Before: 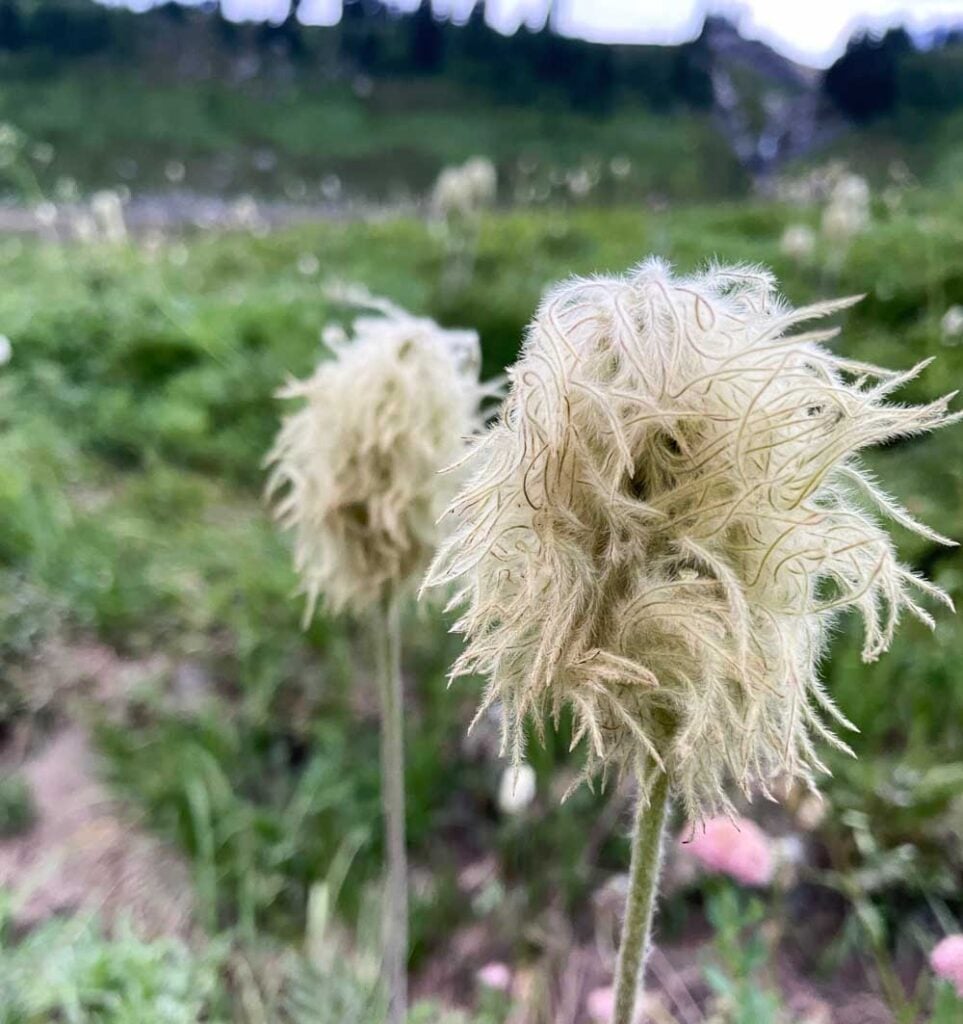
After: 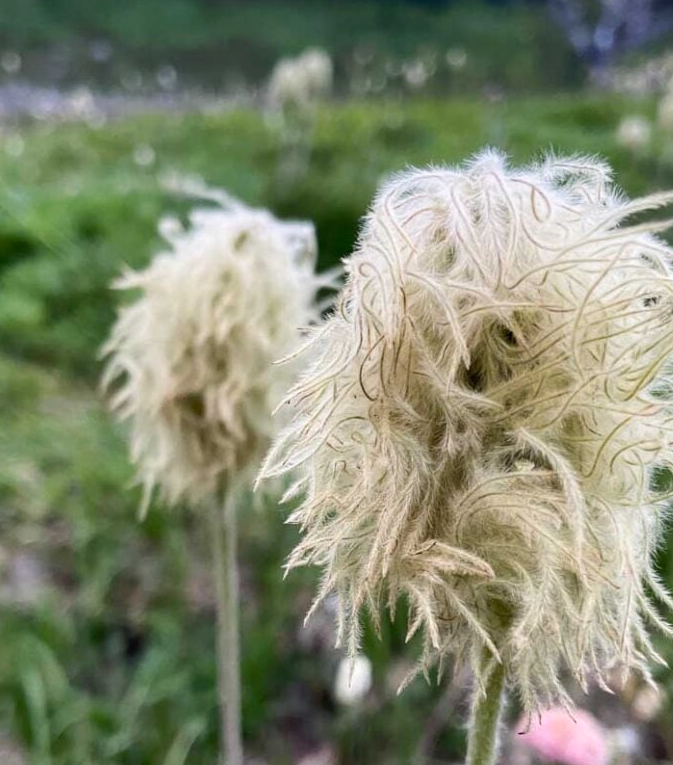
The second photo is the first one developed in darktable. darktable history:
crop and rotate: left 17.046%, top 10.659%, right 12.989%, bottom 14.553%
color zones: curves: ch0 [(0.25, 0.5) (0.636, 0.25) (0.75, 0.5)]
